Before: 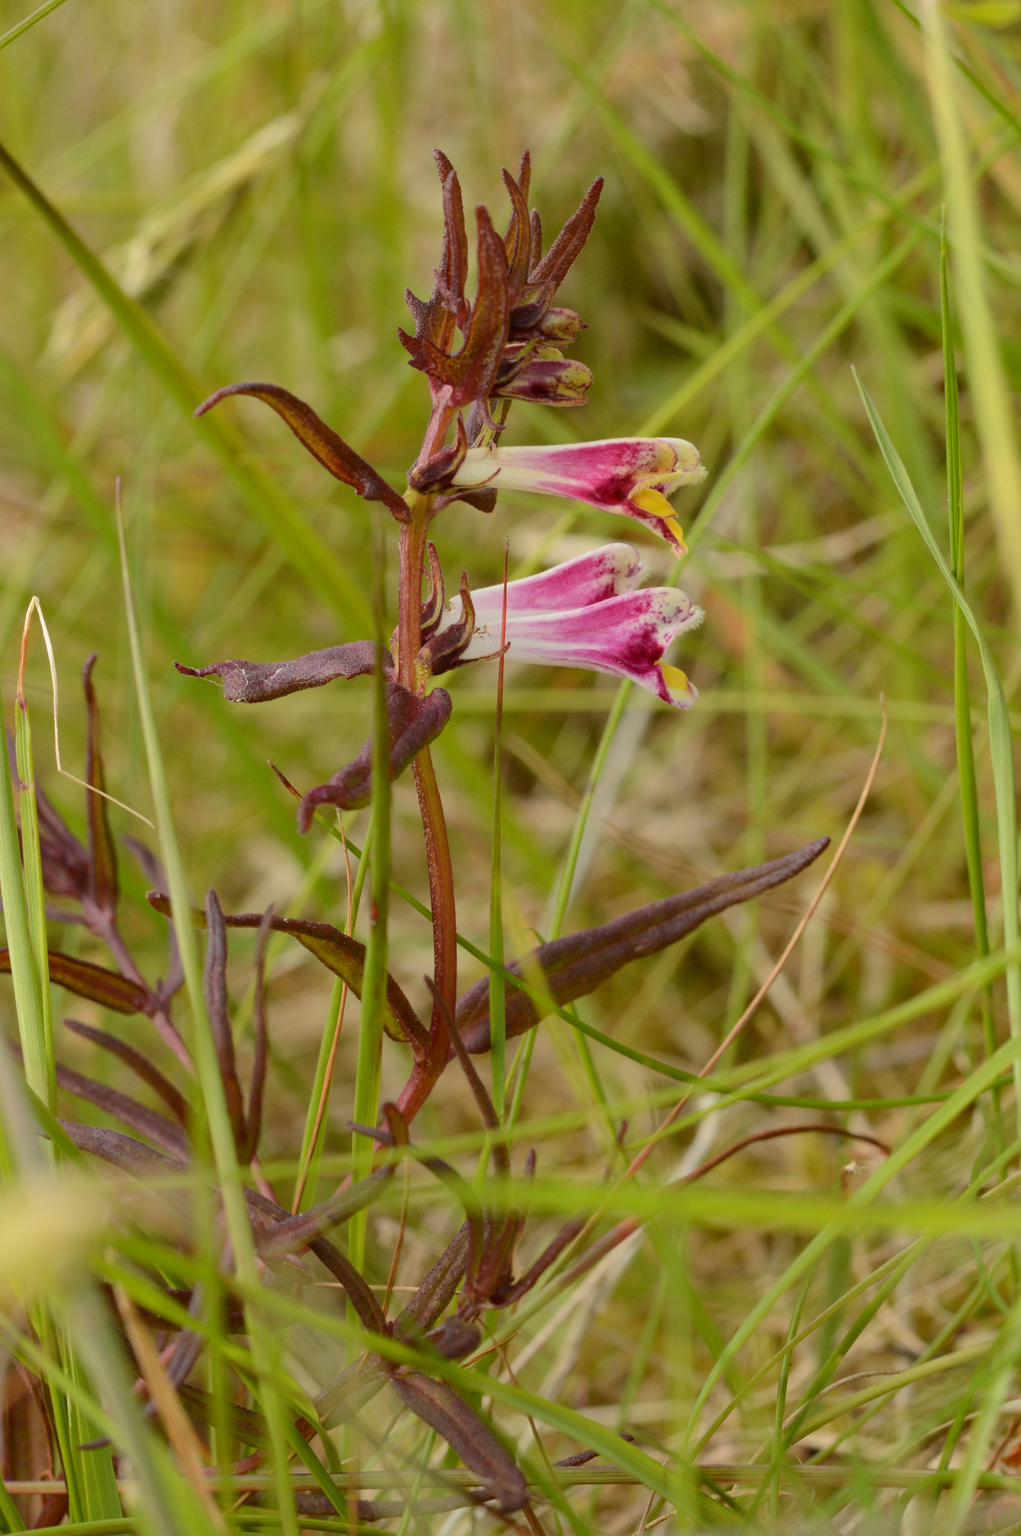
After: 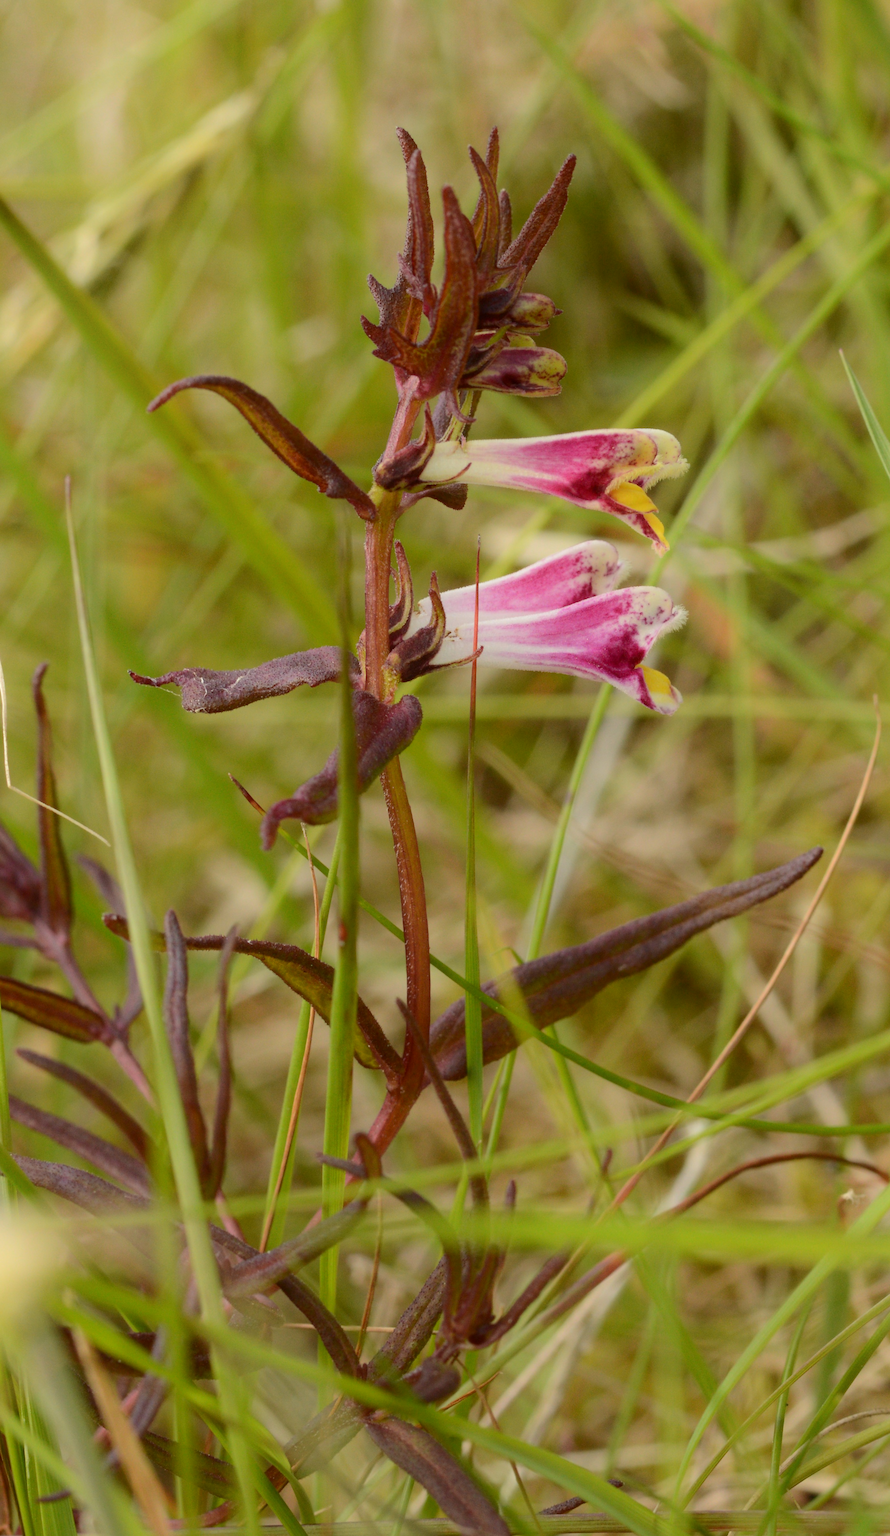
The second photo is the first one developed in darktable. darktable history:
shadows and highlights: shadows -54.37, highlights 86.9, soften with gaussian
crop and rotate: angle 0.631°, left 4.282%, top 1.154%, right 11.61%, bottom 2.432%
